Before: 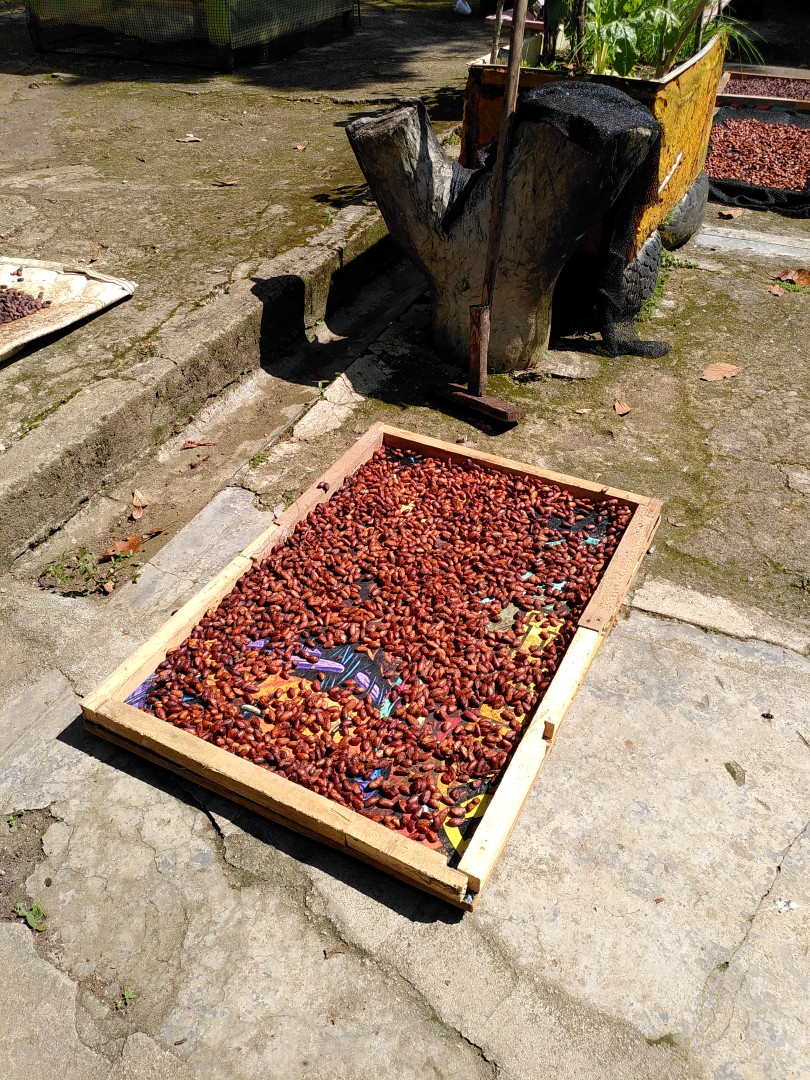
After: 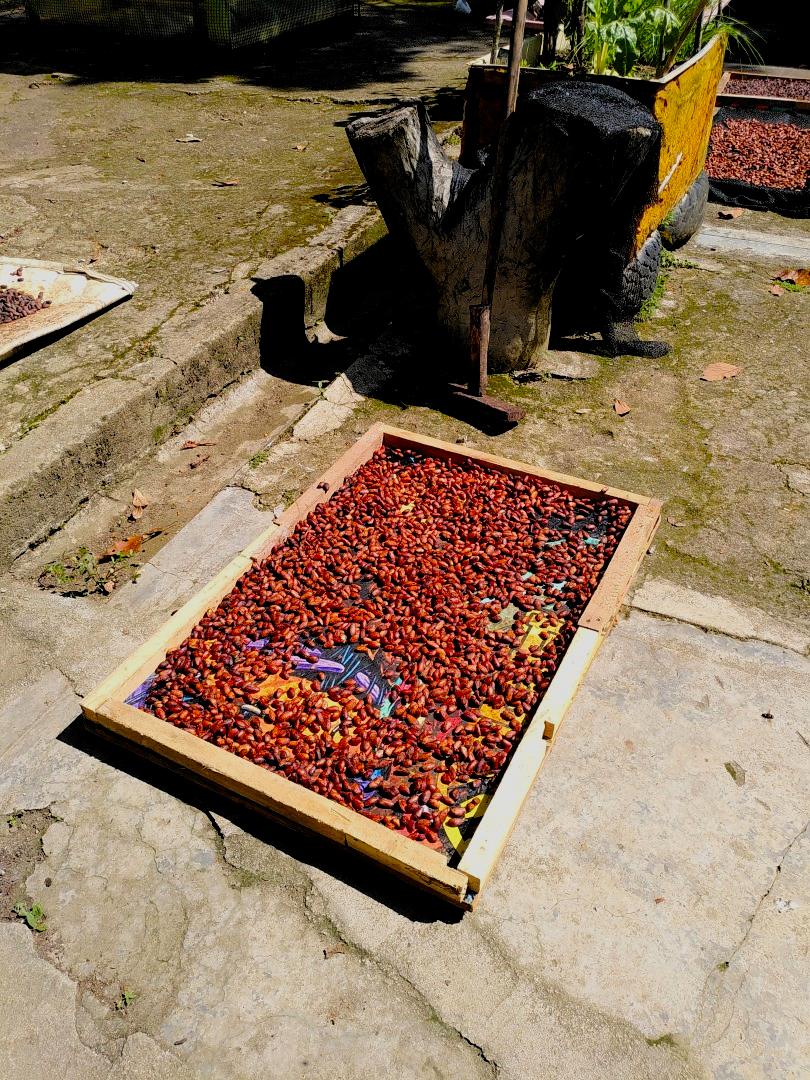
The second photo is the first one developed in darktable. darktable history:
filmic rgb: black relative exposure -7.55 EV, white relative exposure 4.64 EV, threshold 5.94 EV, target black luminance 0%, hardness 3.5, latitude 50.29%, contrast 1.038, highlights saturation mix 9.25%, shadows ↔ highlights balance -0.183%, color science v4 (2020), enable highlight reconstruction true
